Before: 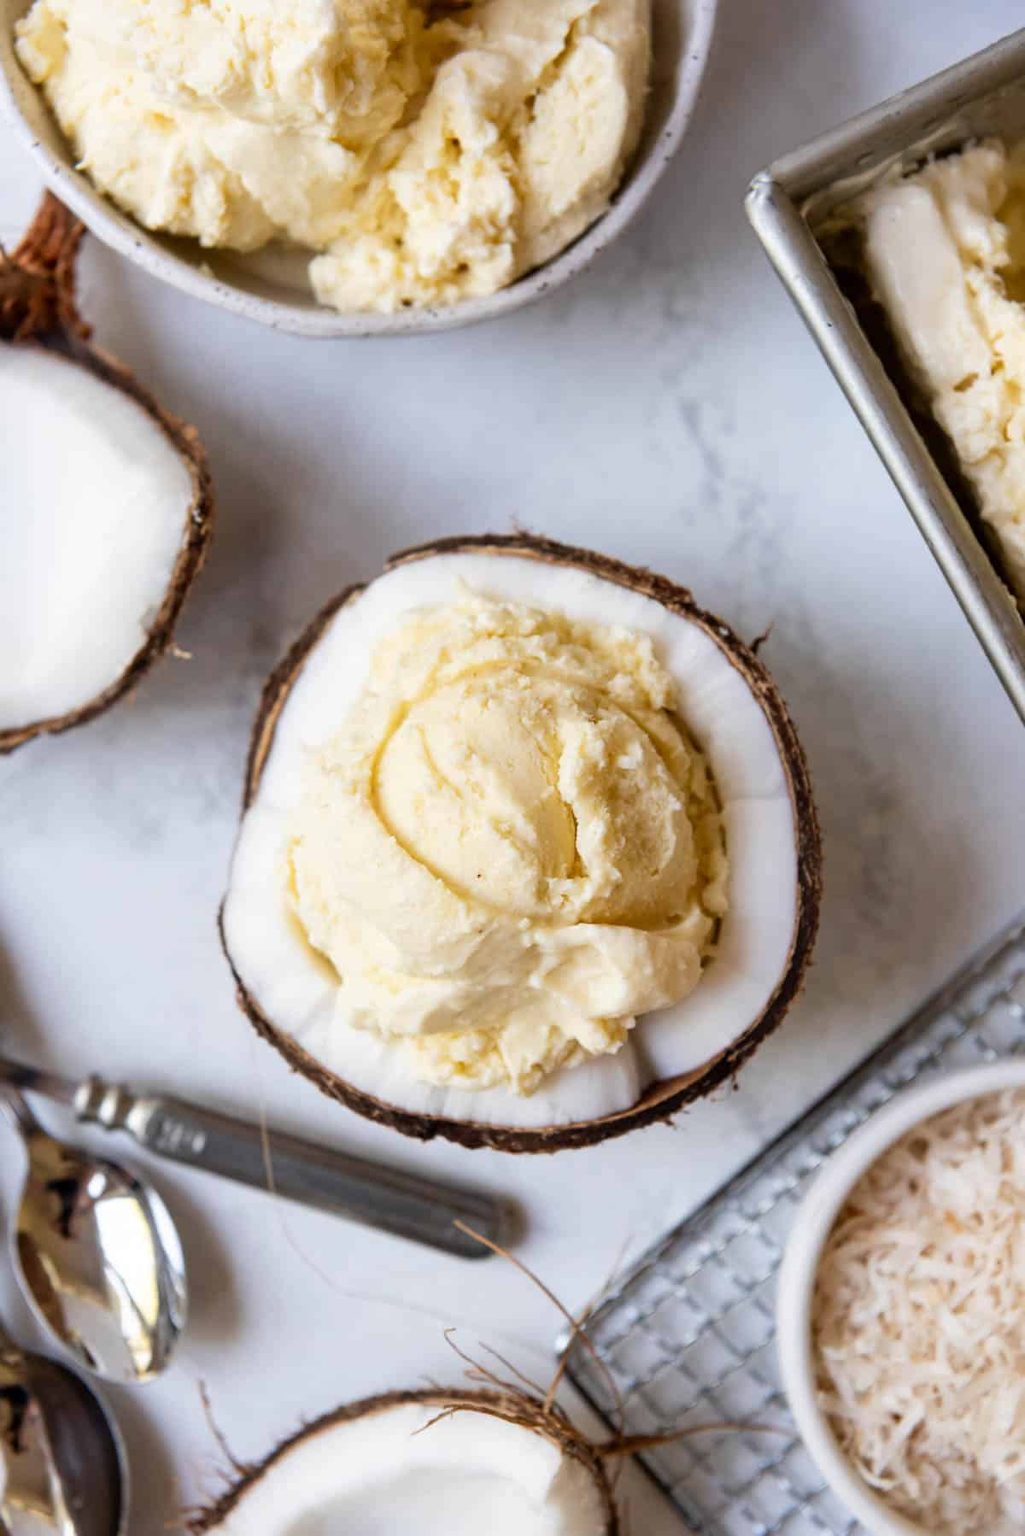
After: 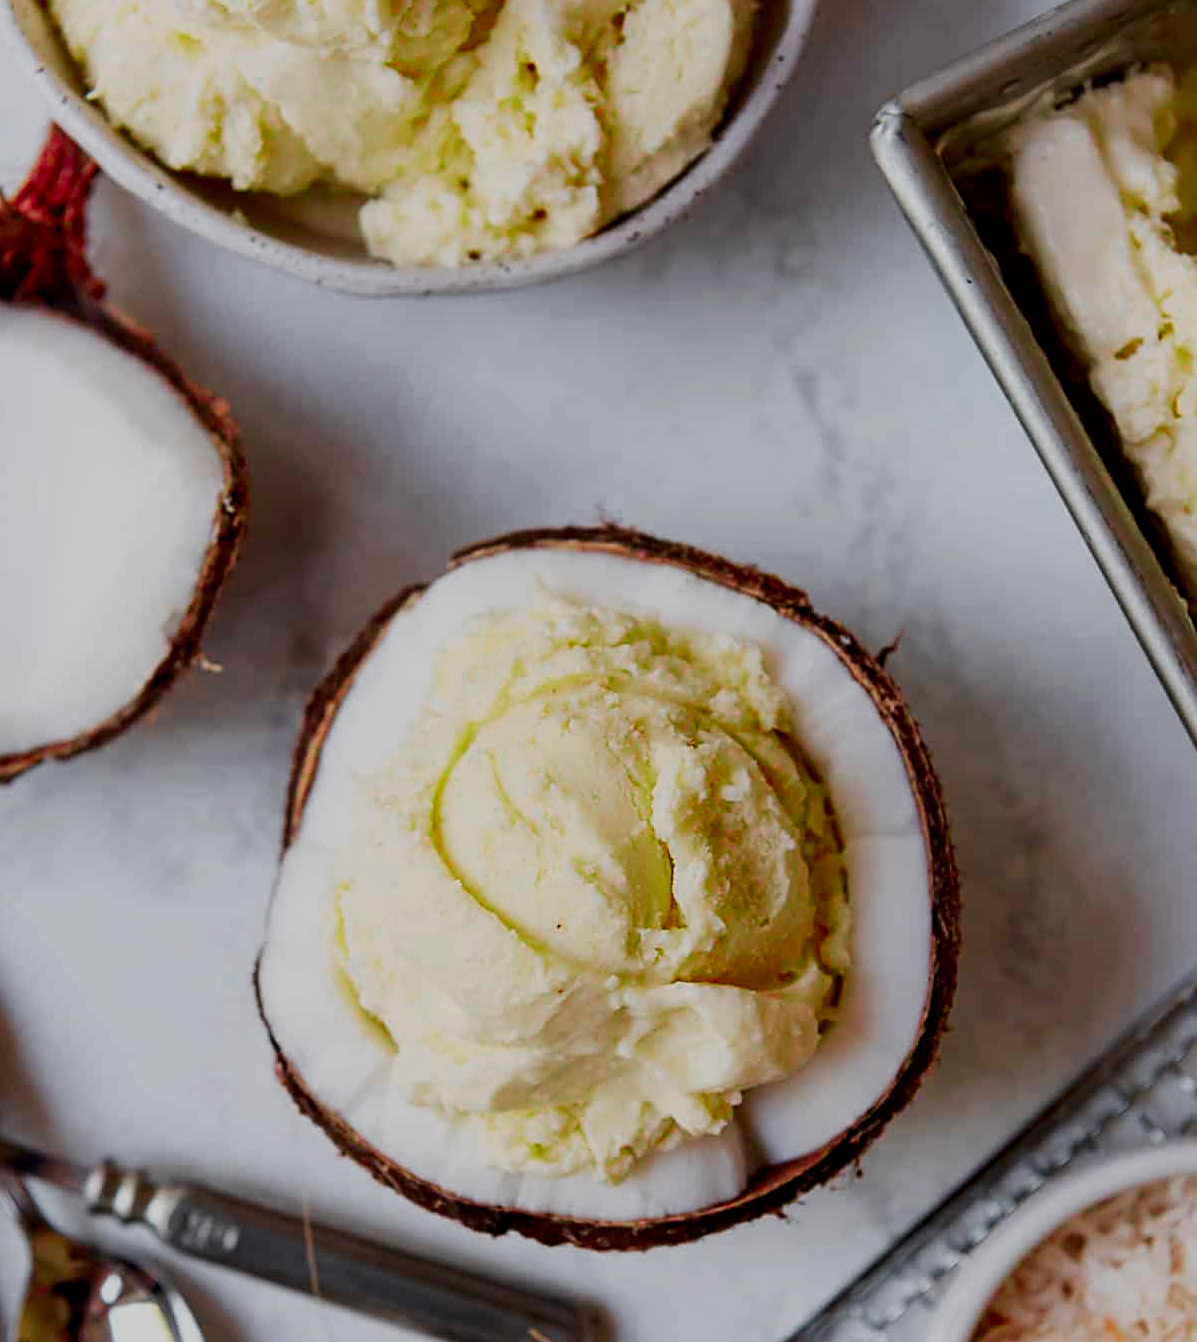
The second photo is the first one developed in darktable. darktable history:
exposure: black level correction 0.001, exposure 0.016 EV, compensate highlight preservation false
crop: left 0.231%, top 5.507%, bottom 19.832%
contrast brightness saturation: brightness -0.216, saturation 0.08
filmic rgb: black relative exposure -8.03 EV, white relative exposure 3.98 EV, hardness 4.16, contrast 0.987, iterations of high-quality reconstruction 0
sharpen: on, module defaults
color zones: curves: ch0 [(0, 0.533) (0.126, 0.533) (0.234, 0.533) (0.368, 0.357) (0.5, 0.5) (0.625, 0.5) (0.74, 0.637) (0.875, 0.5)]; ch1 [(0.004, 0.708) (0.129, 0.662) (0.25, 0.5) (0.375, 0.331) (0.496, 0.396) (0.625, 0.649) (0.739, 0.26) (0.875, 0.5) (1, 0.478)]; ch2 [(0, 0.409) (0.132, 0.403) (0.236, 0.558) (0.379, 0.448) (0.5, 0.5) (0.625, 0.5) (0.691, 0.39) (0.875, 0.5)]
